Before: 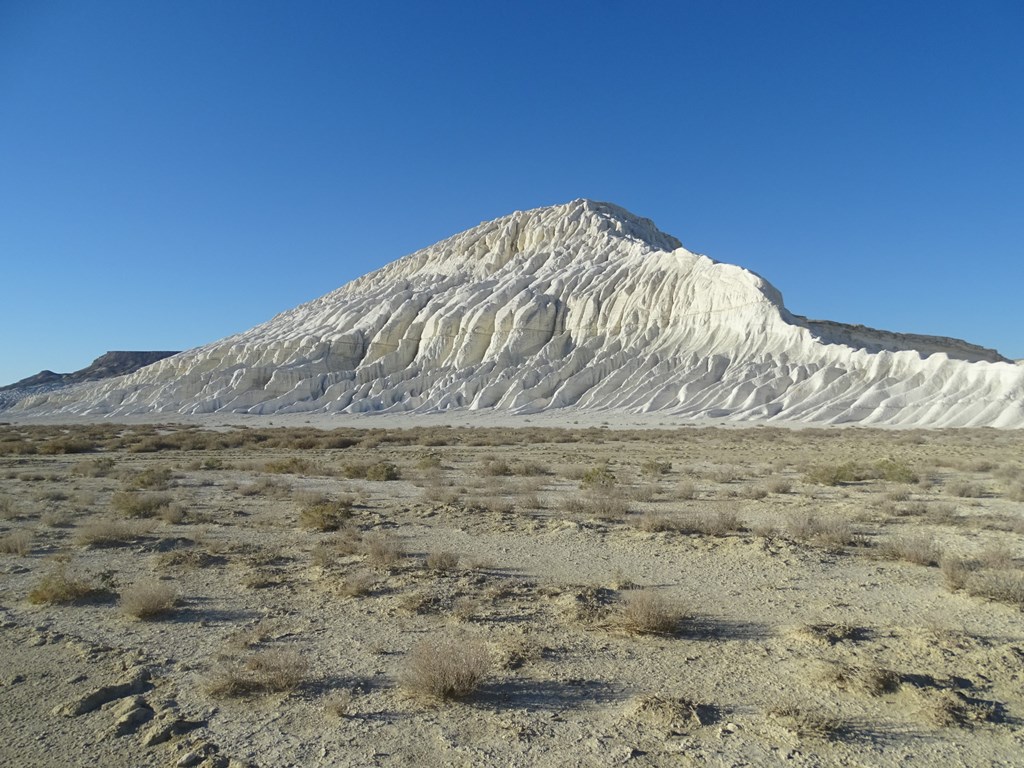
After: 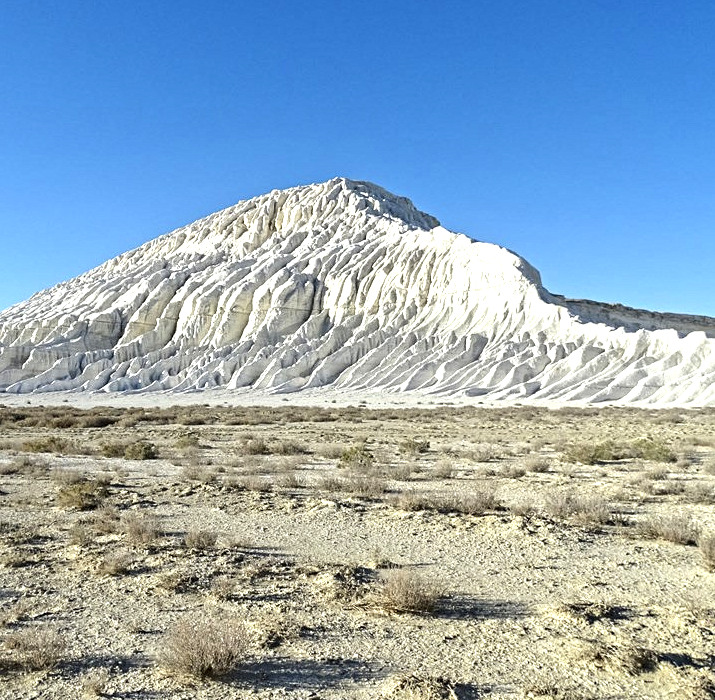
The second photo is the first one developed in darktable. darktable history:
contrast equalizer: y [[0.5, 0.542, 0.583, 0.625, 0.667, 0.708], [0.5 ×6], [0.5 ×6], [0 ×6], [0 ×6]]
crop and rotate: left 23.644%, top 2.847%, right 6.448%, bottom 5.974%
exposure: exposure 0.758 EV, compensate highlight preservation false
